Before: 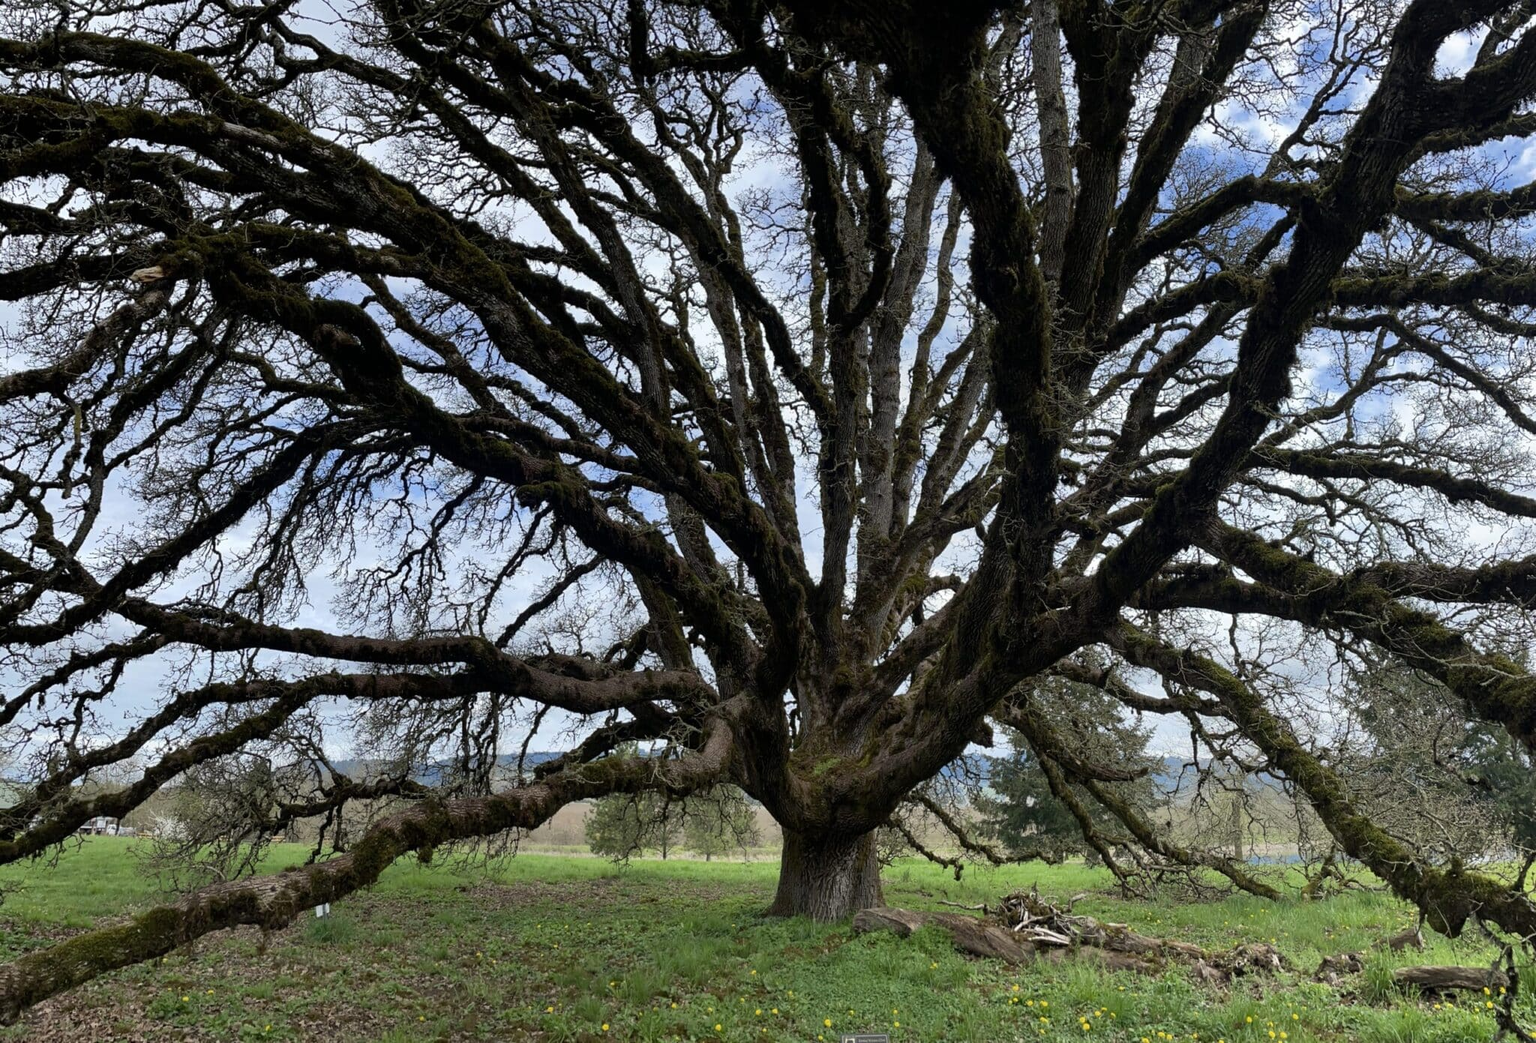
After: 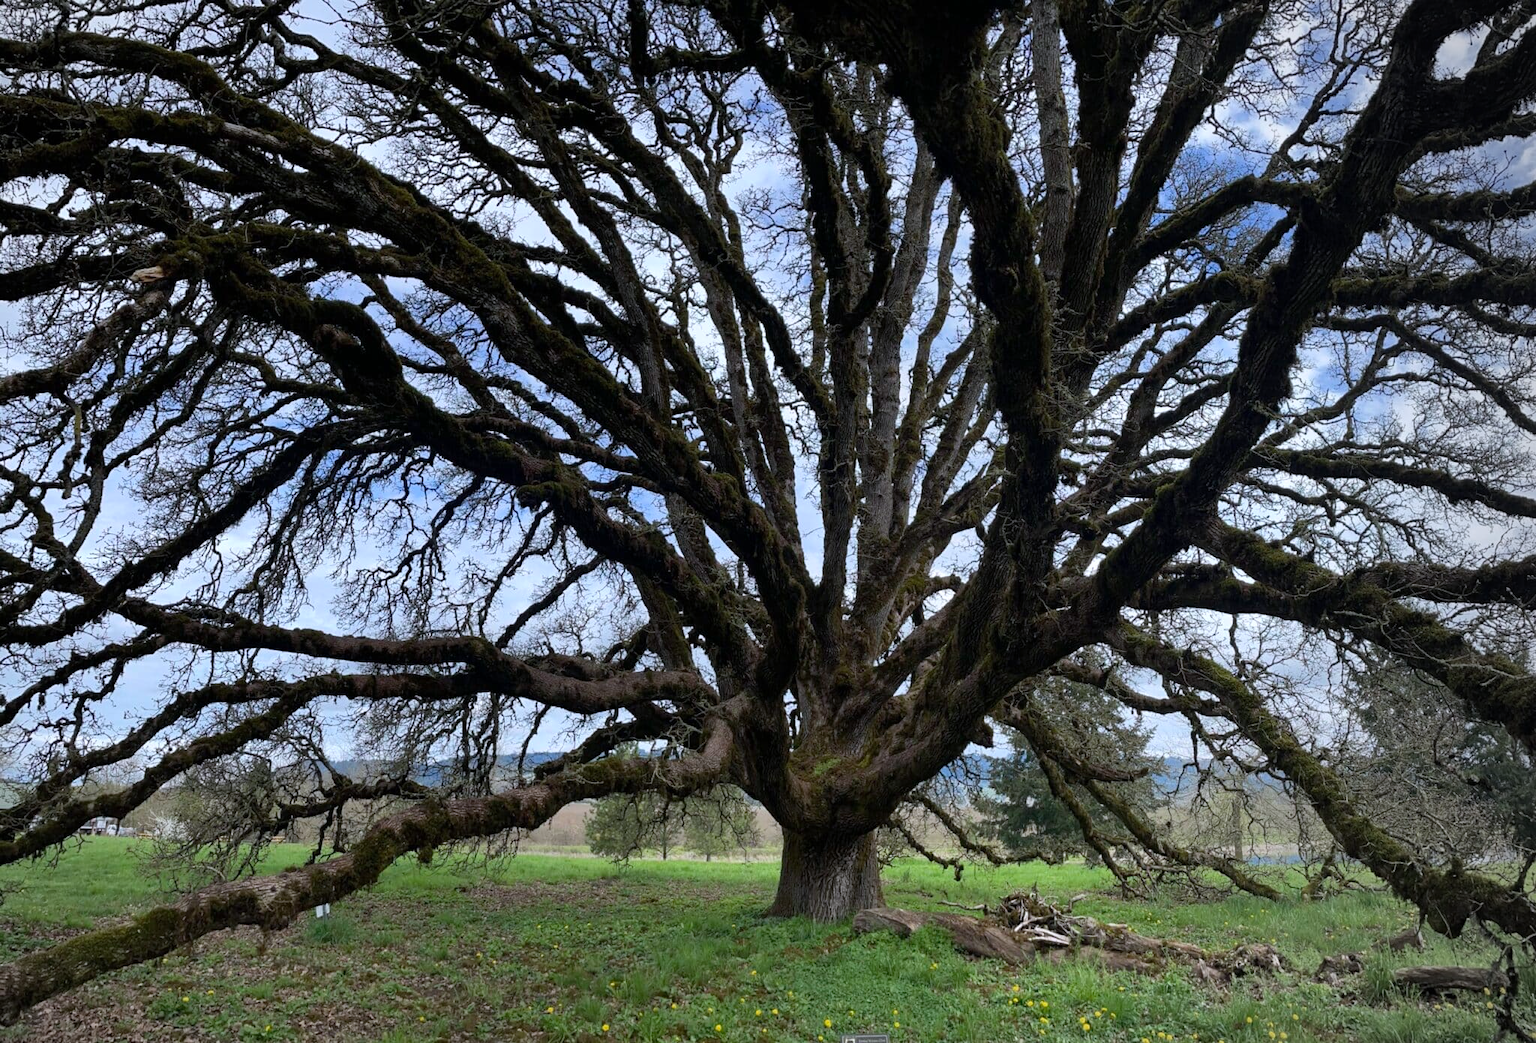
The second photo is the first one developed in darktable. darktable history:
tone equalizer: on, module defaults
color calibration: illuminant as shot in camera, x 0.358, y 0.373, temperature 4628.91 K
vignetting: center (-0.15, 0.013)
